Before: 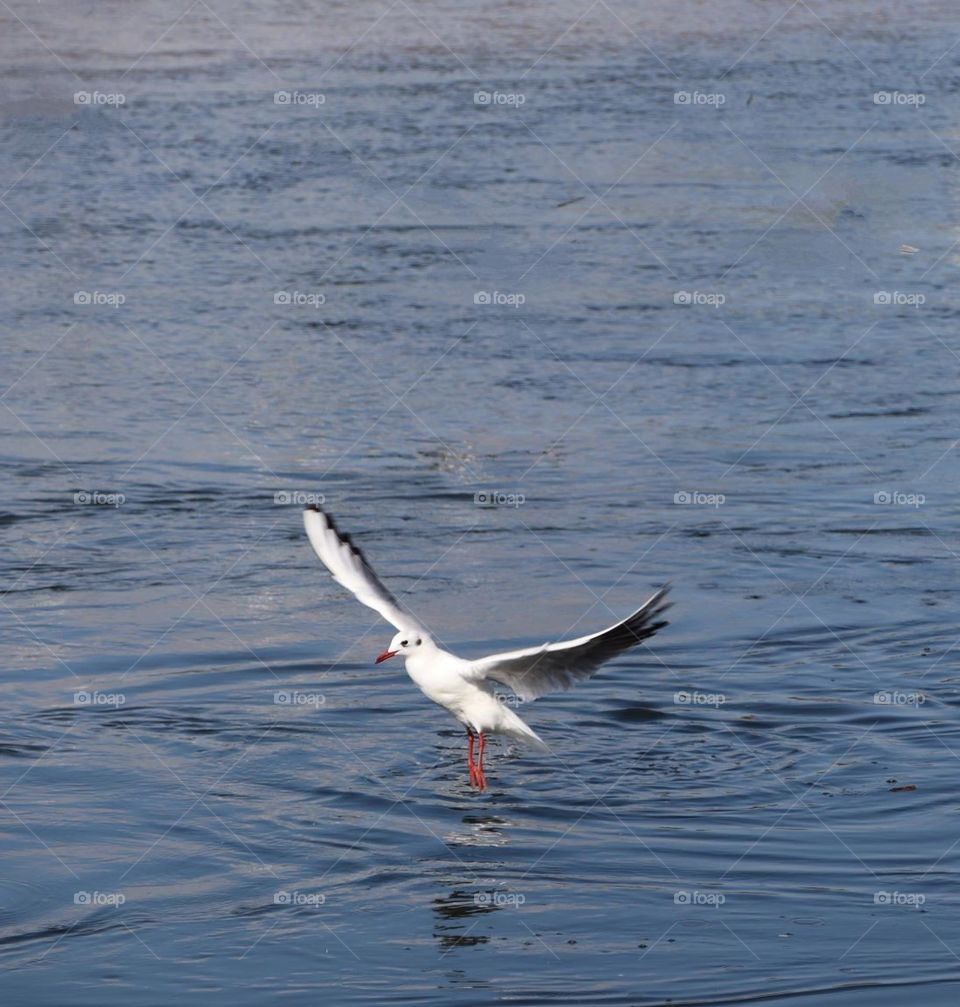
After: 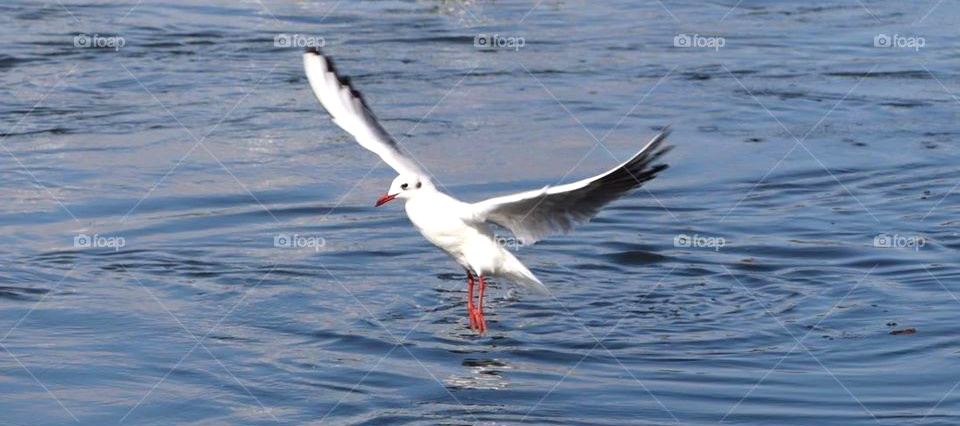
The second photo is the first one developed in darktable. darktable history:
crop: top 45.405%, bottom 12.23%
color balance rgb: perceptual saturation grading › global saturation 0.734%, perceptual brilliance grading › global brilliance 9.341%, perceptual brilliance grading › shadows 14.386%
